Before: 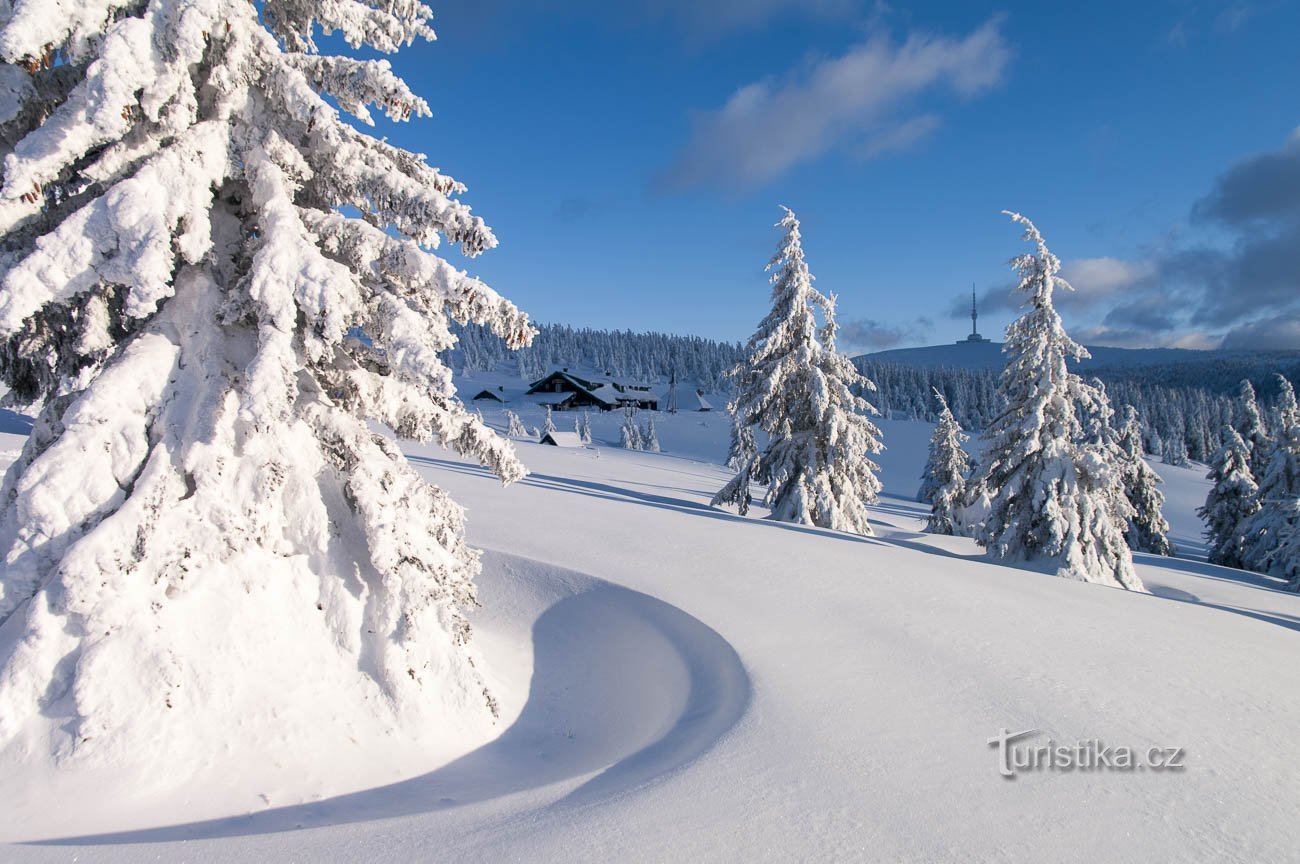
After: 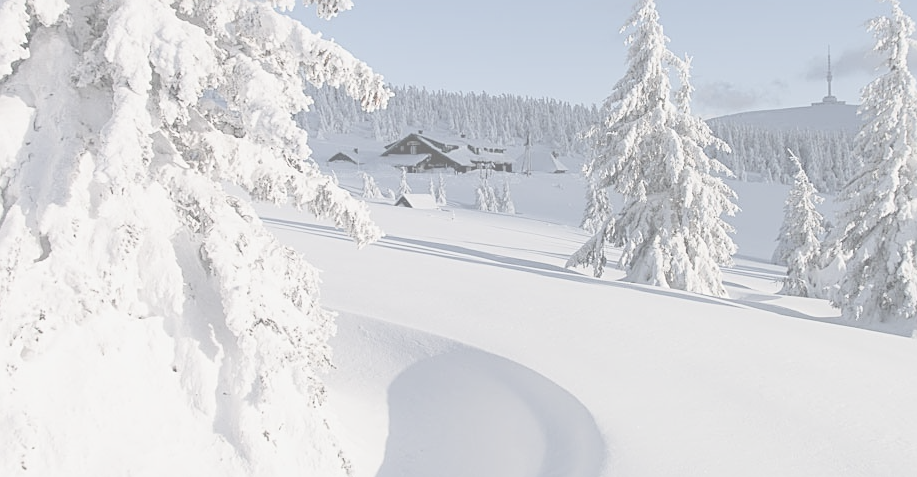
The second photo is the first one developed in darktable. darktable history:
exposure: exposure 0.497 EV, compensate exposure bias true, compensate highlight preservation false
crop: left 11.161%, top 27.637%, right 18.258%, bottom 17.089%
contrast brightness saturation: contrast -0.334, brightness 0.75, saturation -0.761
sharpen: on, module defaults
